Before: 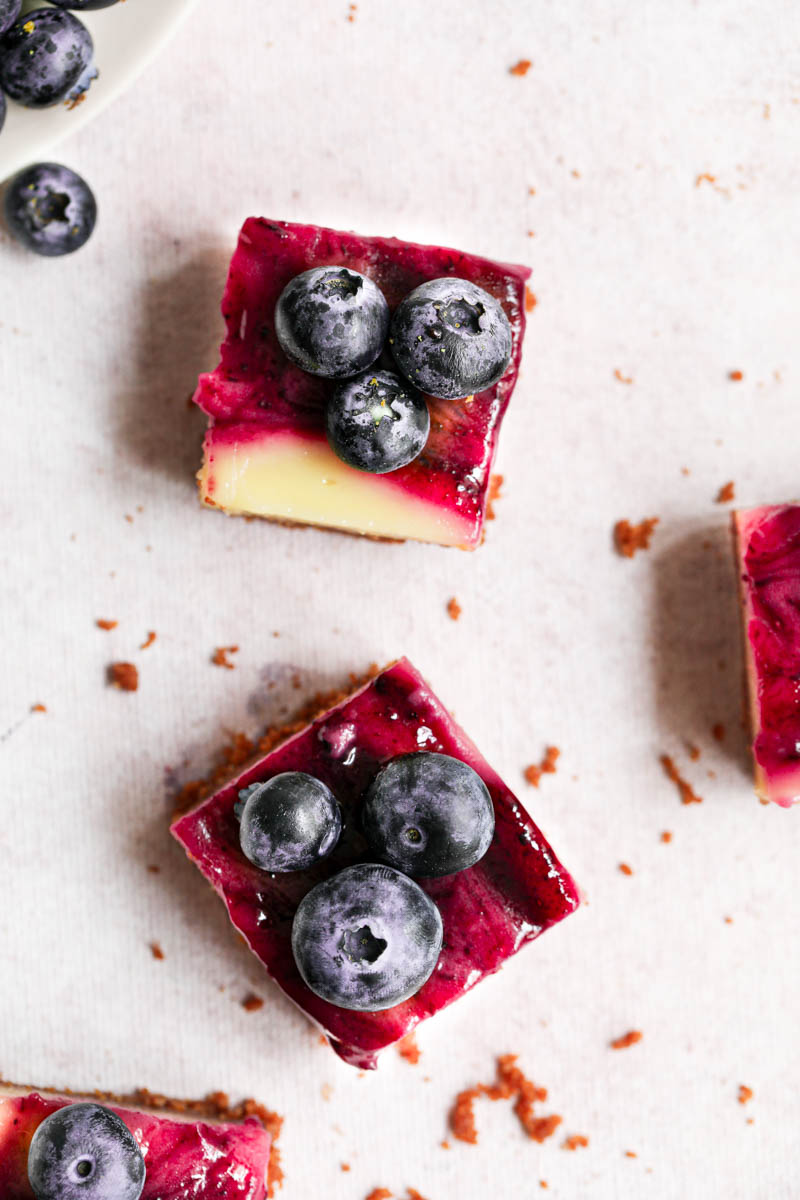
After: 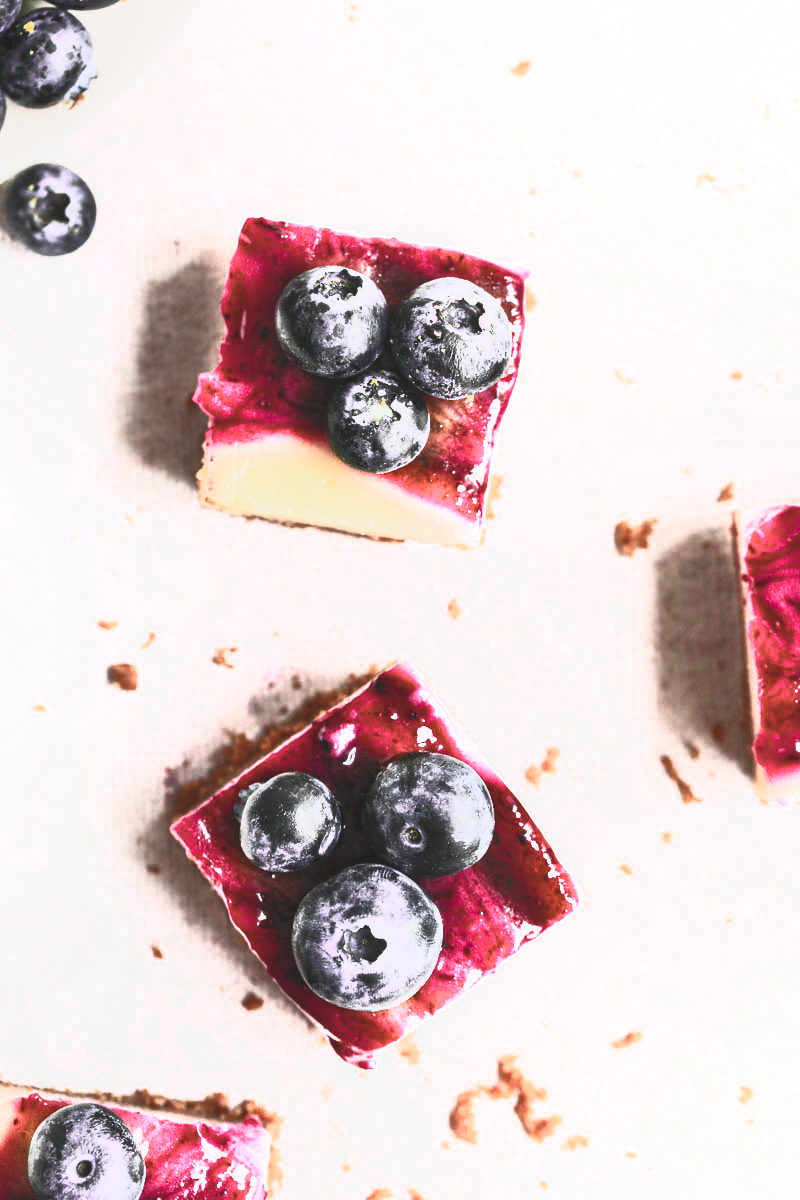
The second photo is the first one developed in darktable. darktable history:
color zones: curves: ch0 [(0, 0.6) (0.129, 0.508) (0.193, 0.483) (0.429, 0.5) (0.571, 0.5) (0.714, 0.5) (0.857, 0.5) (1, 0.6)]; ch1 [(0, 0.481) (0.112, 0.245) (0.213, 0.223) (0.429, 0.233) (0.571, 0.231) (0.683, 0.242) (0.857, 0.296) (1, 0.481)]
local contrast: highlights 70%, shadows 69%, detail 84%, midtone range 0.32
contrast brightness saturation: contrast 0.836, brightness 0.583, saturation 0.608
